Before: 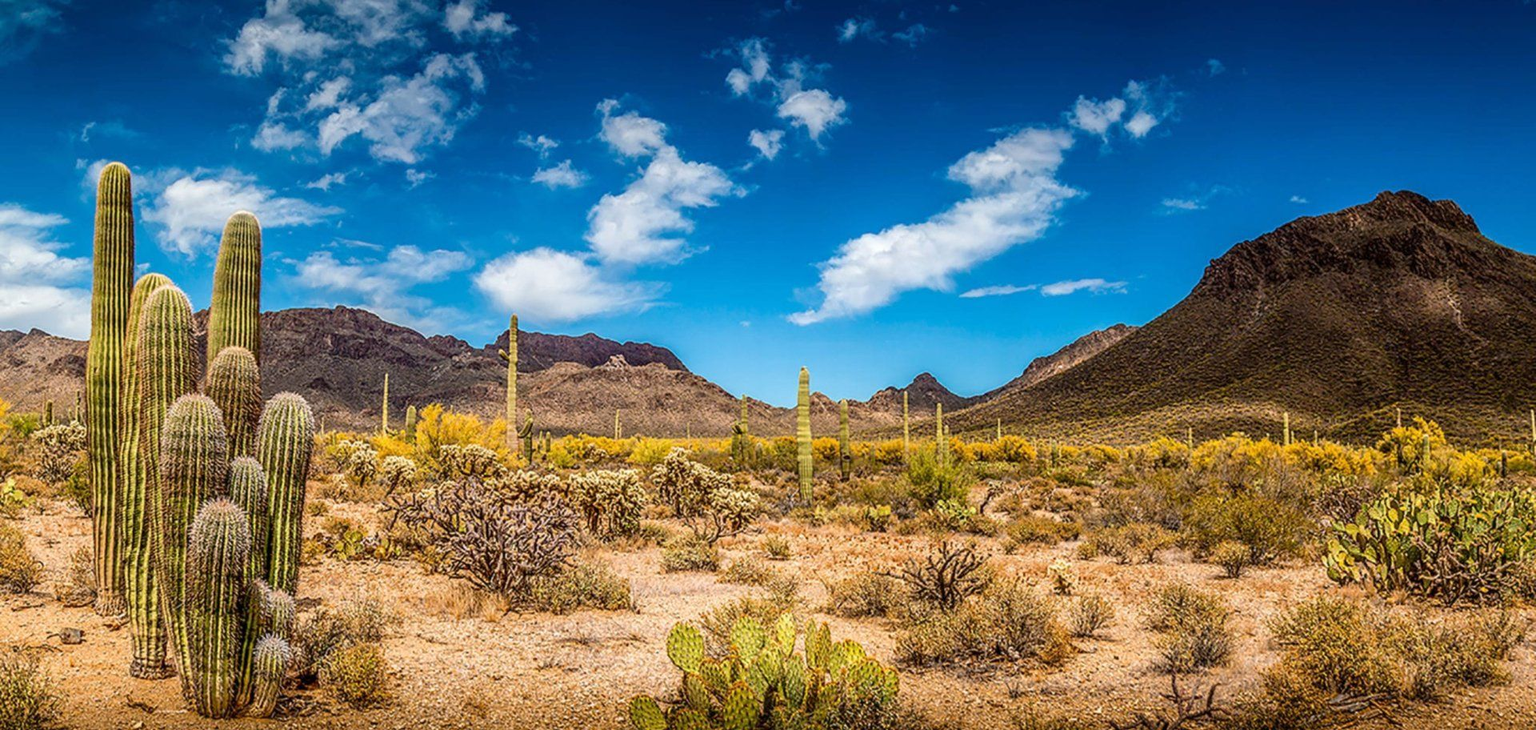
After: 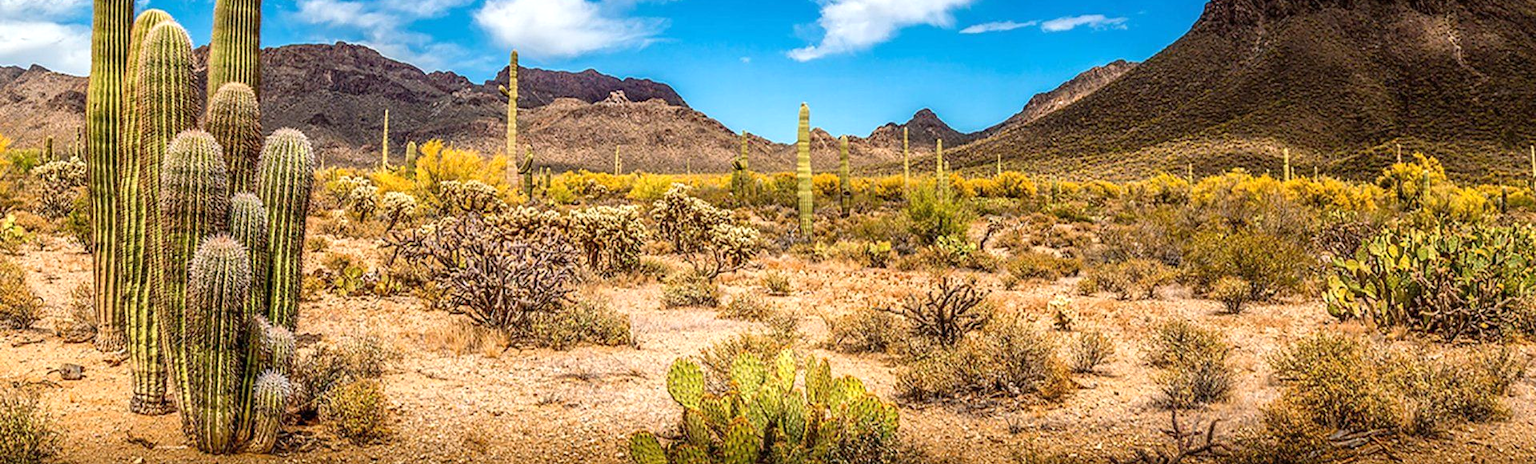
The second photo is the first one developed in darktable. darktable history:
crop and rotate: top 36.221%
exposure: exposure 0.296 EV, compensate highlight preservation false
